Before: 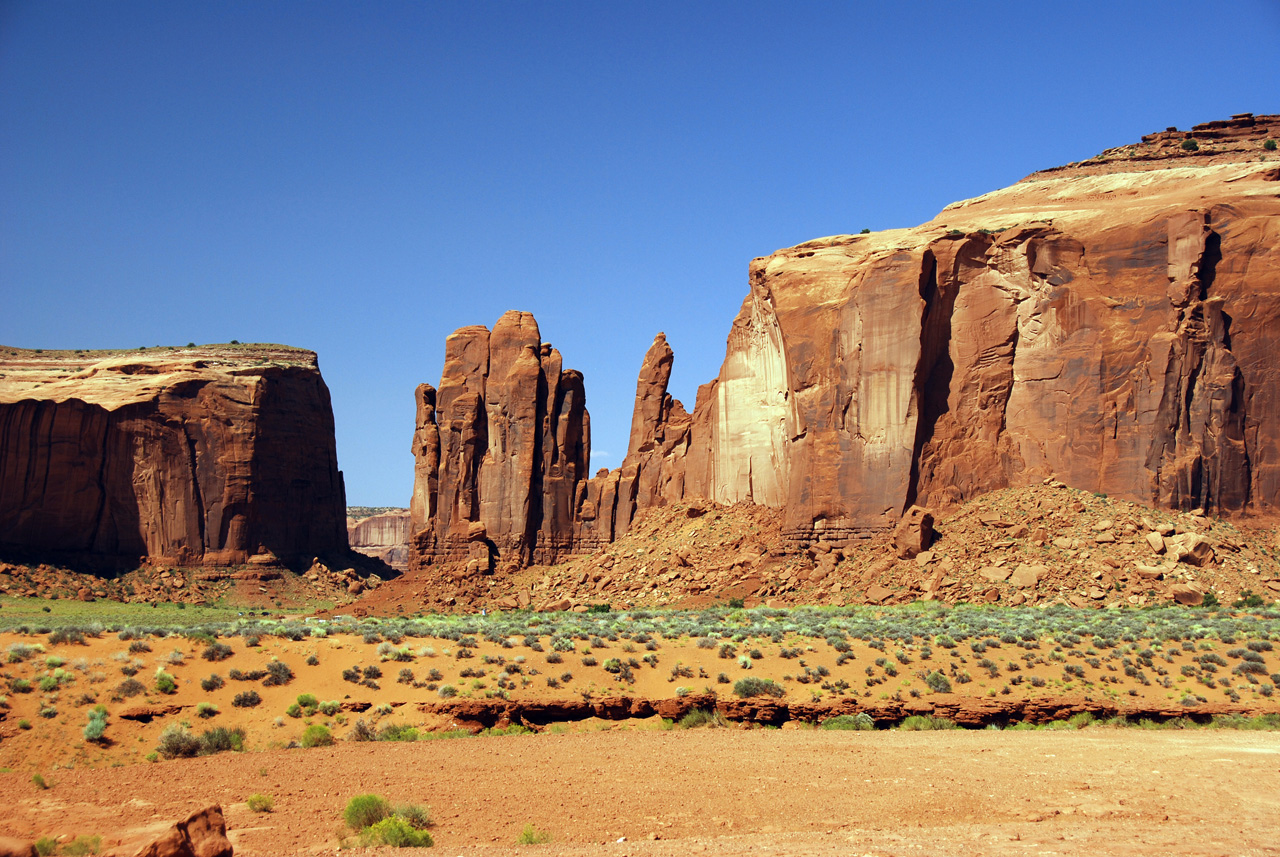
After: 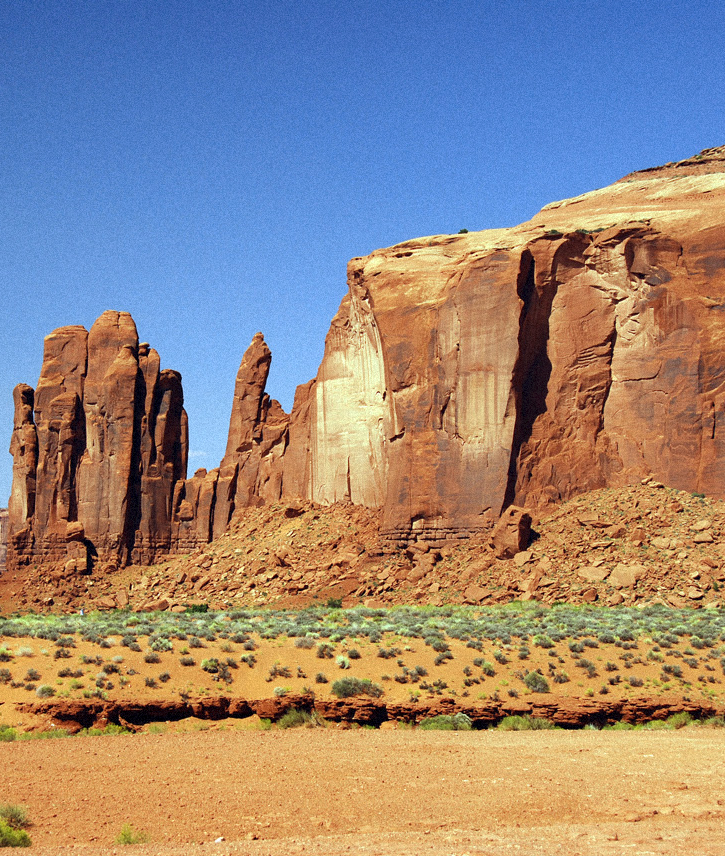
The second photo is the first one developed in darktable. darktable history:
crop: left 31.458%, top 0%, right 11.876%
grain: mid-tones bias 0%
